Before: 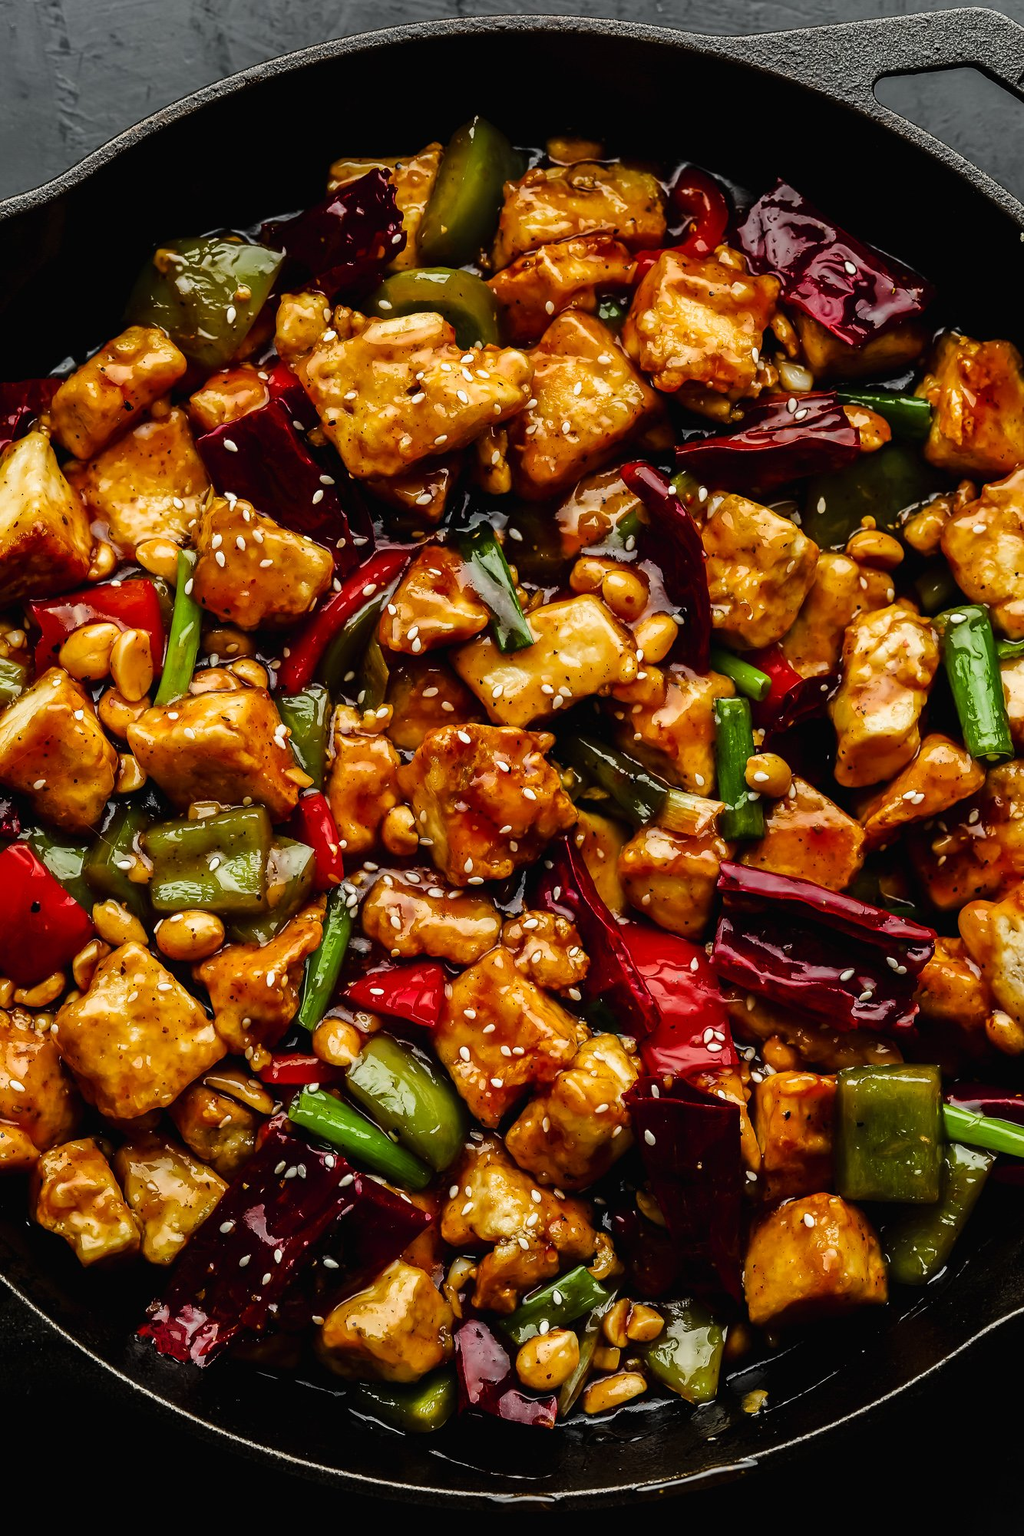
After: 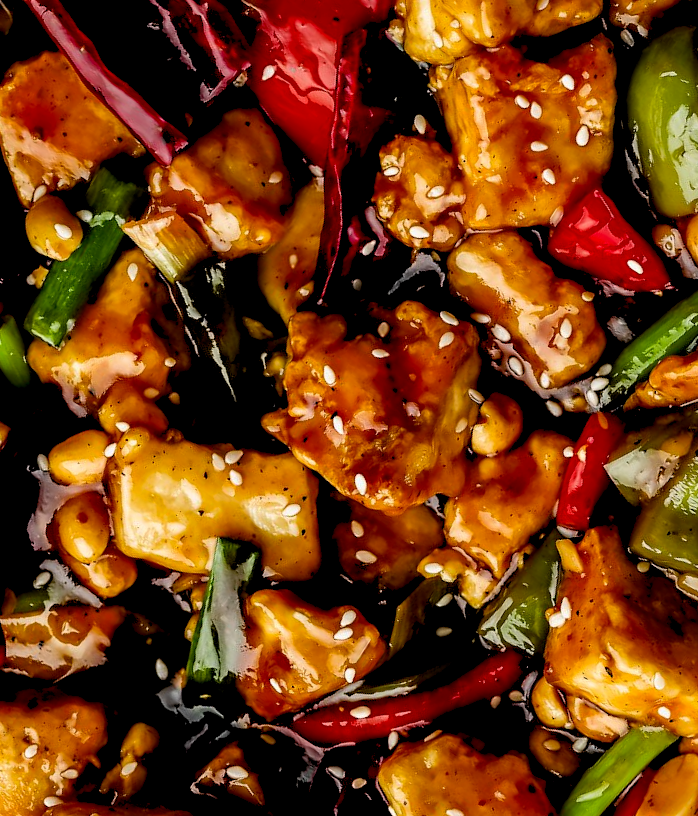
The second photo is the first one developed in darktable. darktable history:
levels: levels [0.026, 0.507, 0.987]
exposure: black level correction 0.01, compensate highlight preservation false
crop and rotate: angle 147.27°, left 9.139%, top 15.649%, right 4.407%, bottom 16.965%
